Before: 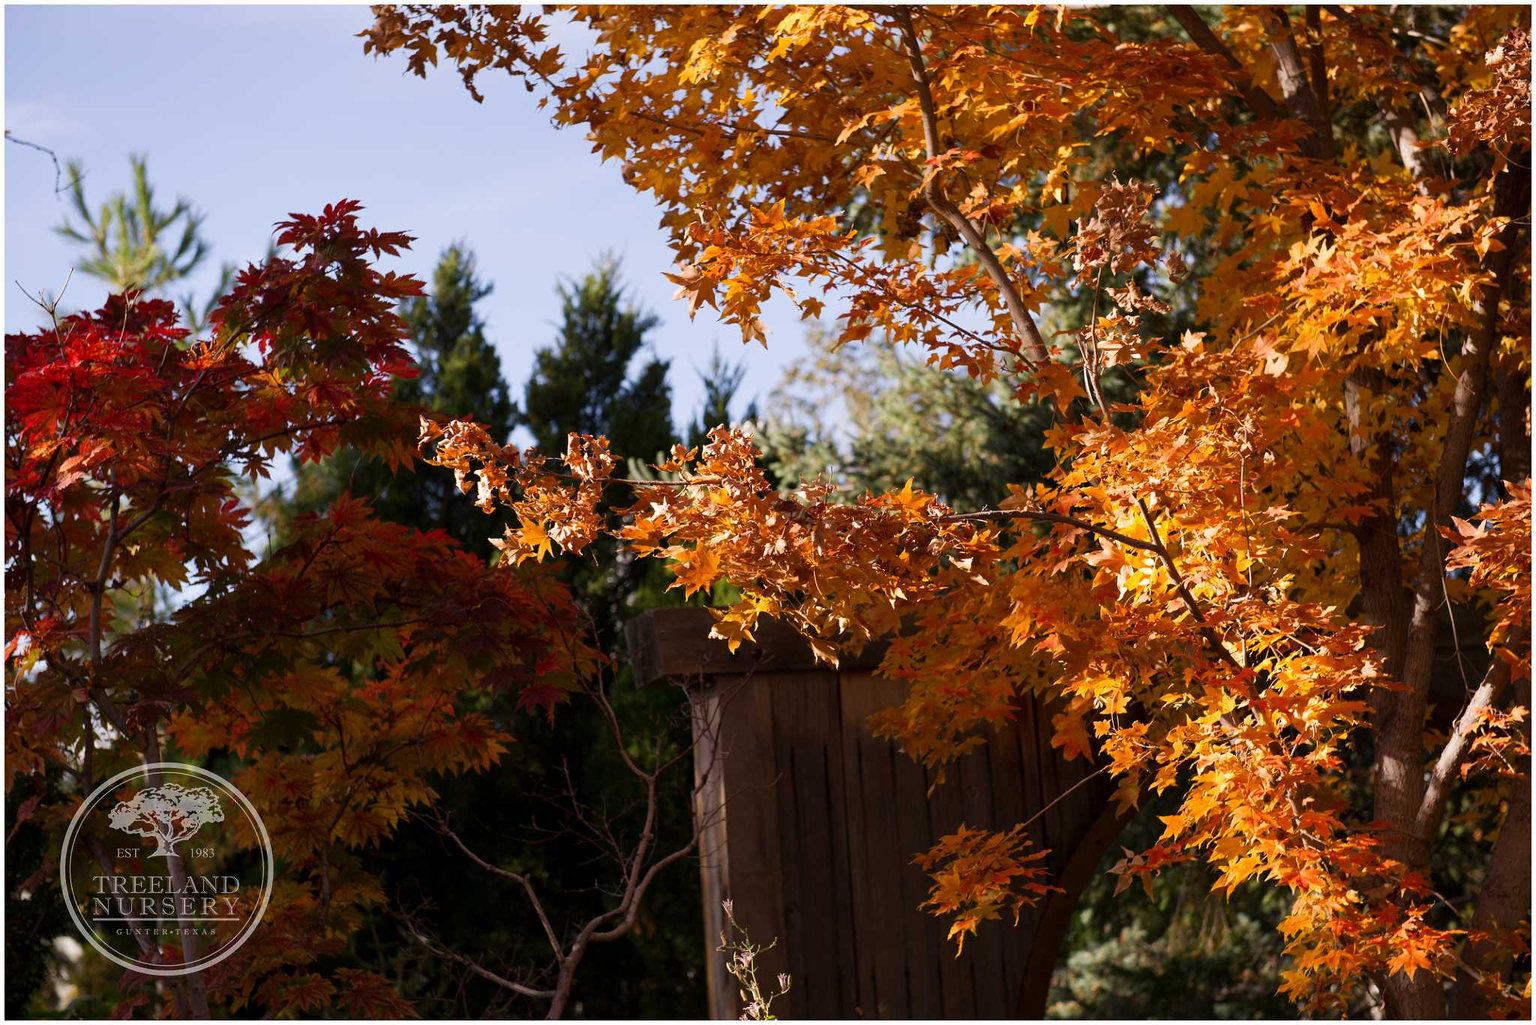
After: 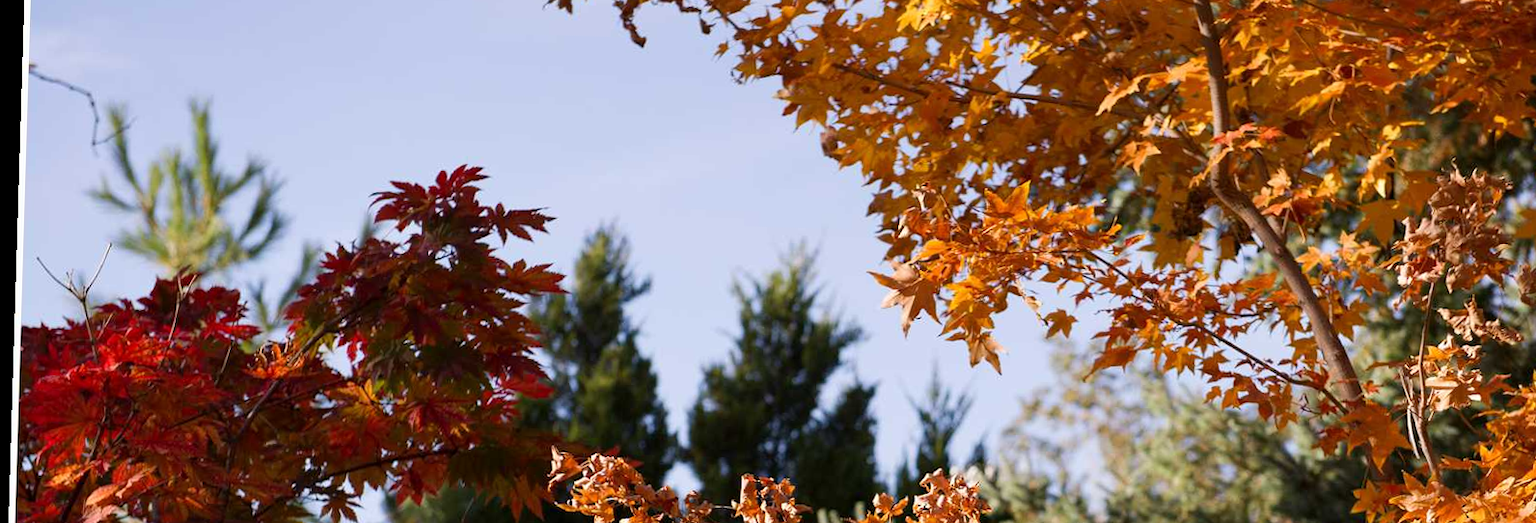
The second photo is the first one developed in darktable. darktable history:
crop: left 0.579%, top 7.627%, right 23.167%, bottom 54.275%
rotate and perspective: rotation 1.72°, automatic cropping off
